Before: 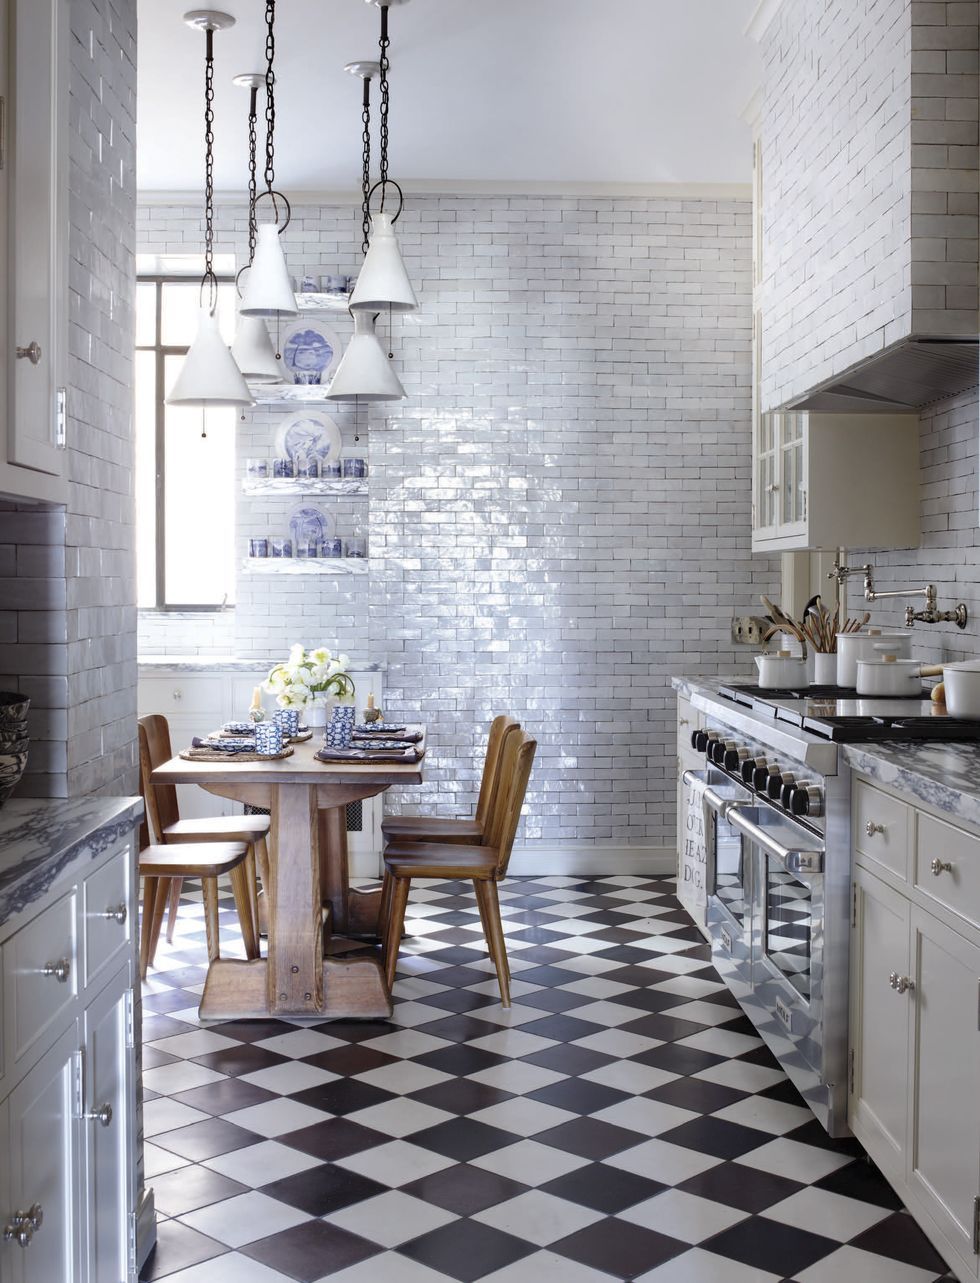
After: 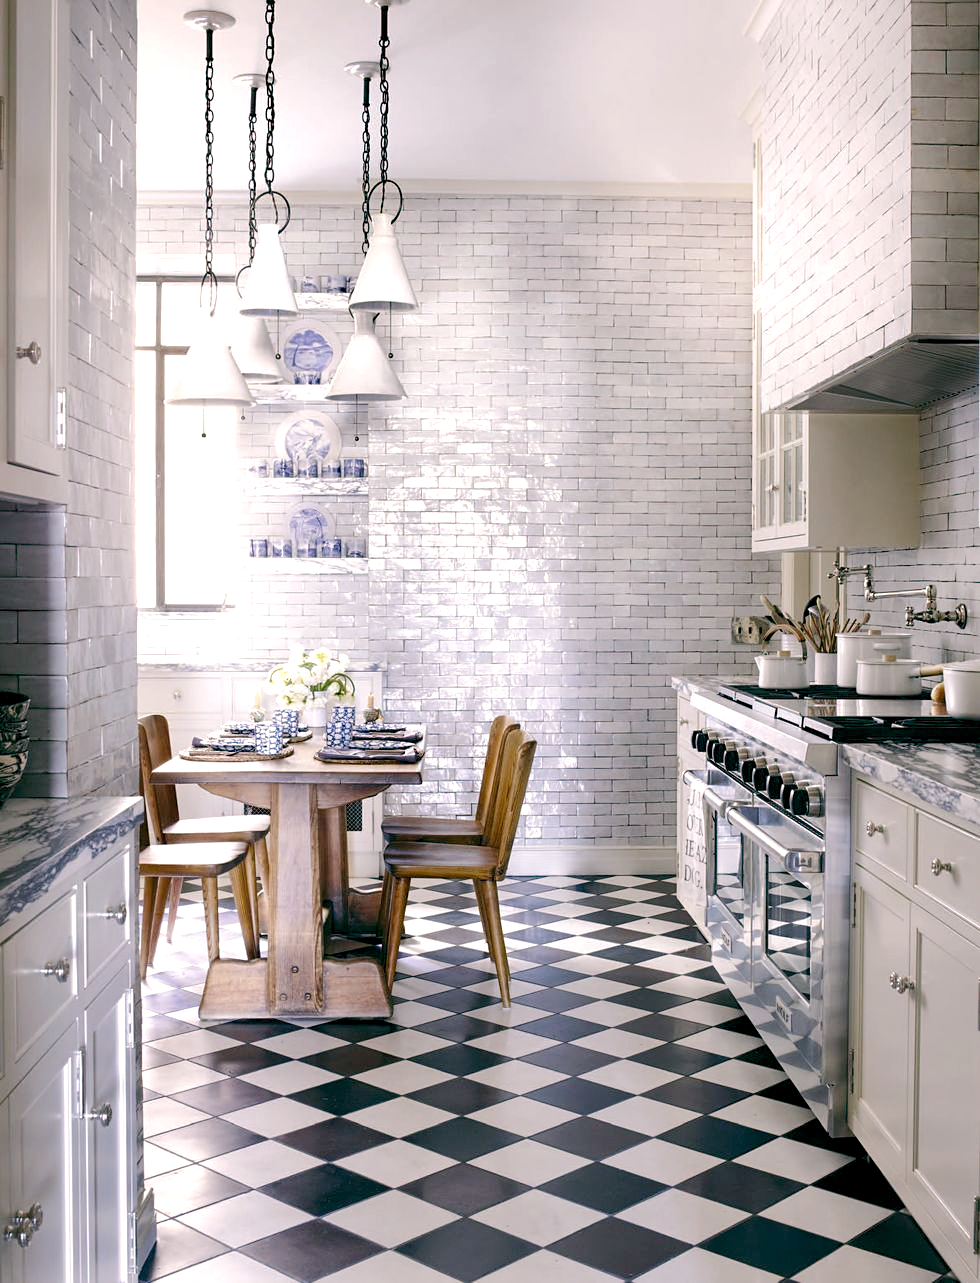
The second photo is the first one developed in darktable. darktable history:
color balance rgb: global offset › luminance -0.341%, global offset › chroma 0.113%, global offset › hue 167.13°, perceptual saturation grading › global saturation 20%, perceptual saturation grading › highlights -49.516%, perceptual saturation grading › shadows 24.564%, perceptual brilliance grading › mid-tones 10.725%, perceptual brilliance grading › shadows 15.264%
local contrast: highlights 102%, shadows 102%, detail 120%, midtone range 0.2
sharpen: amount 0.202
shadows and highlights: radius 110.83, shadows 51.33, white point adjustment 9.01, highlights -5.56, soften with gaussian
color correction: highlights a* 5.85, highlights b* 4.79
